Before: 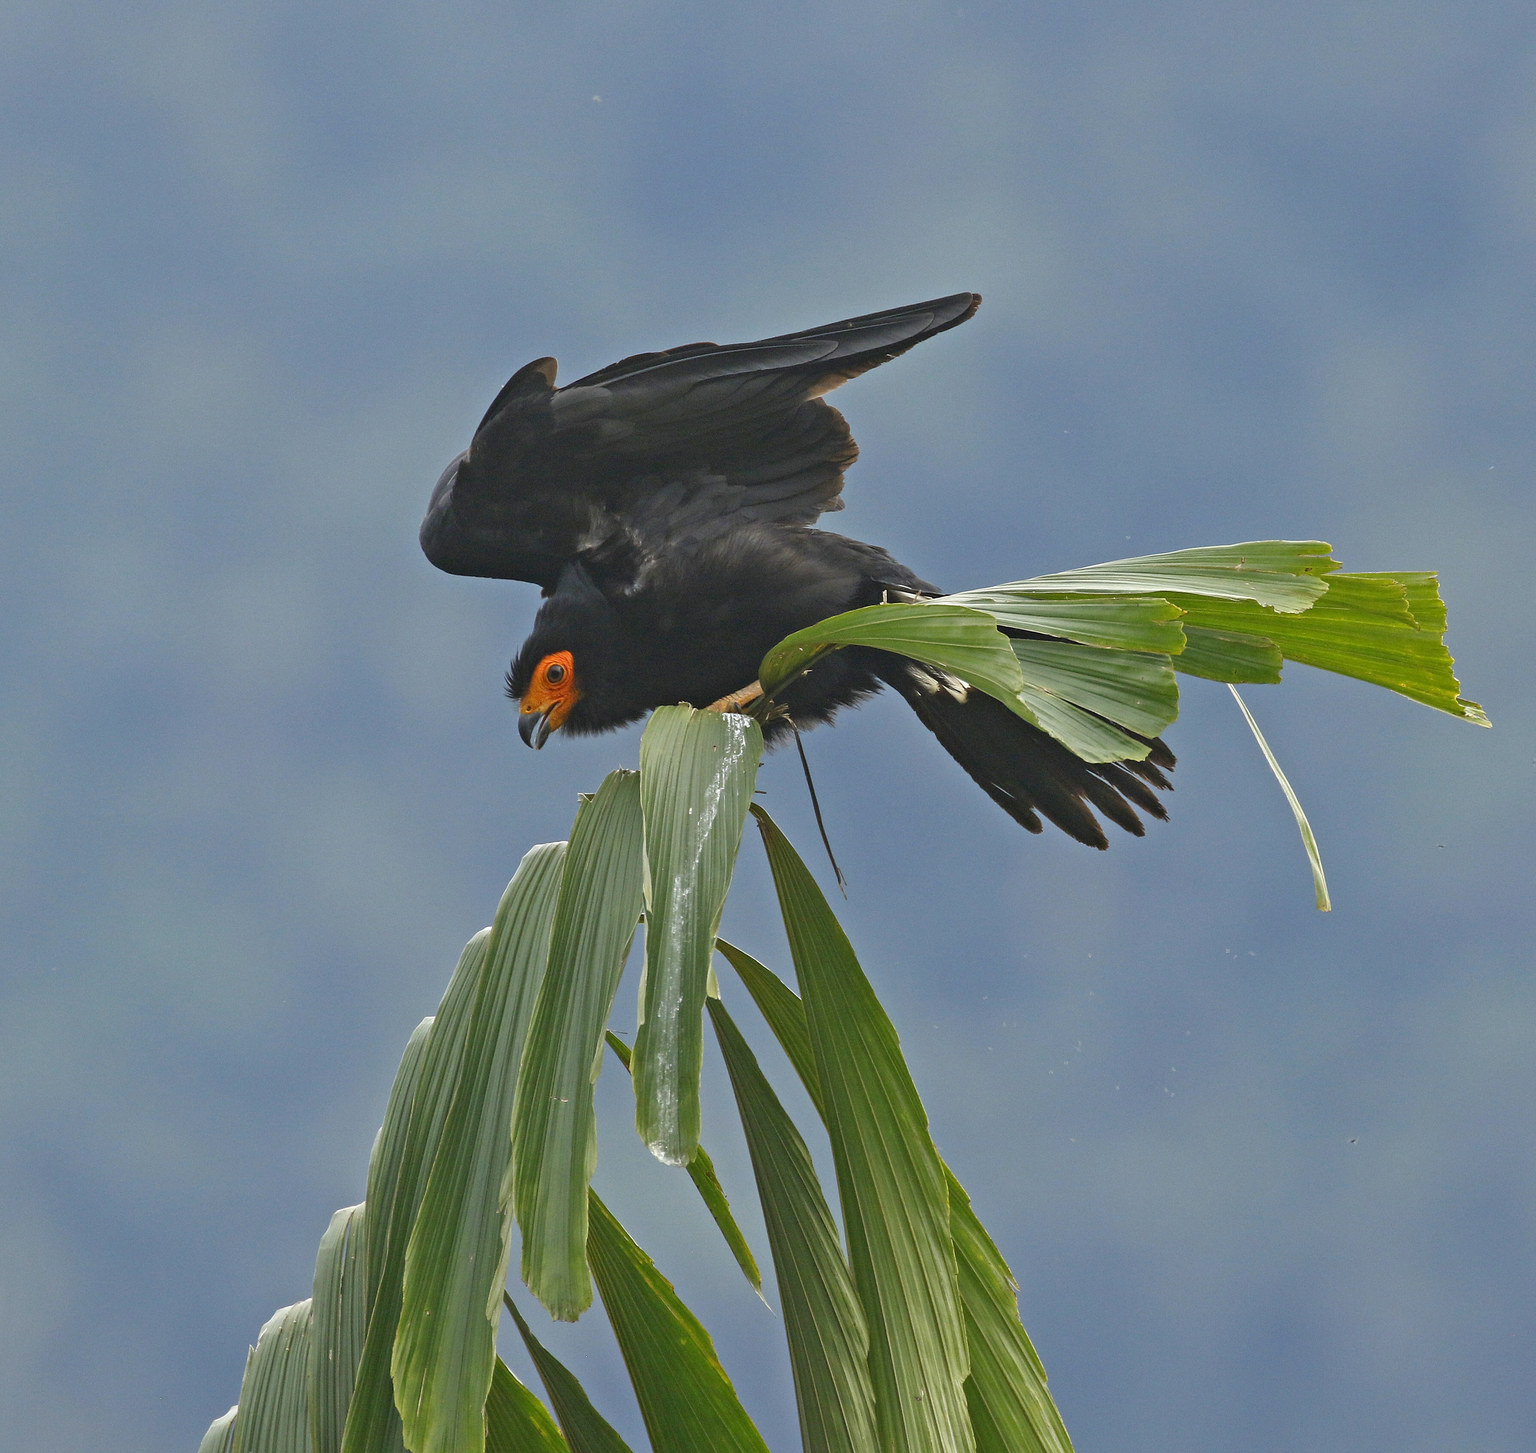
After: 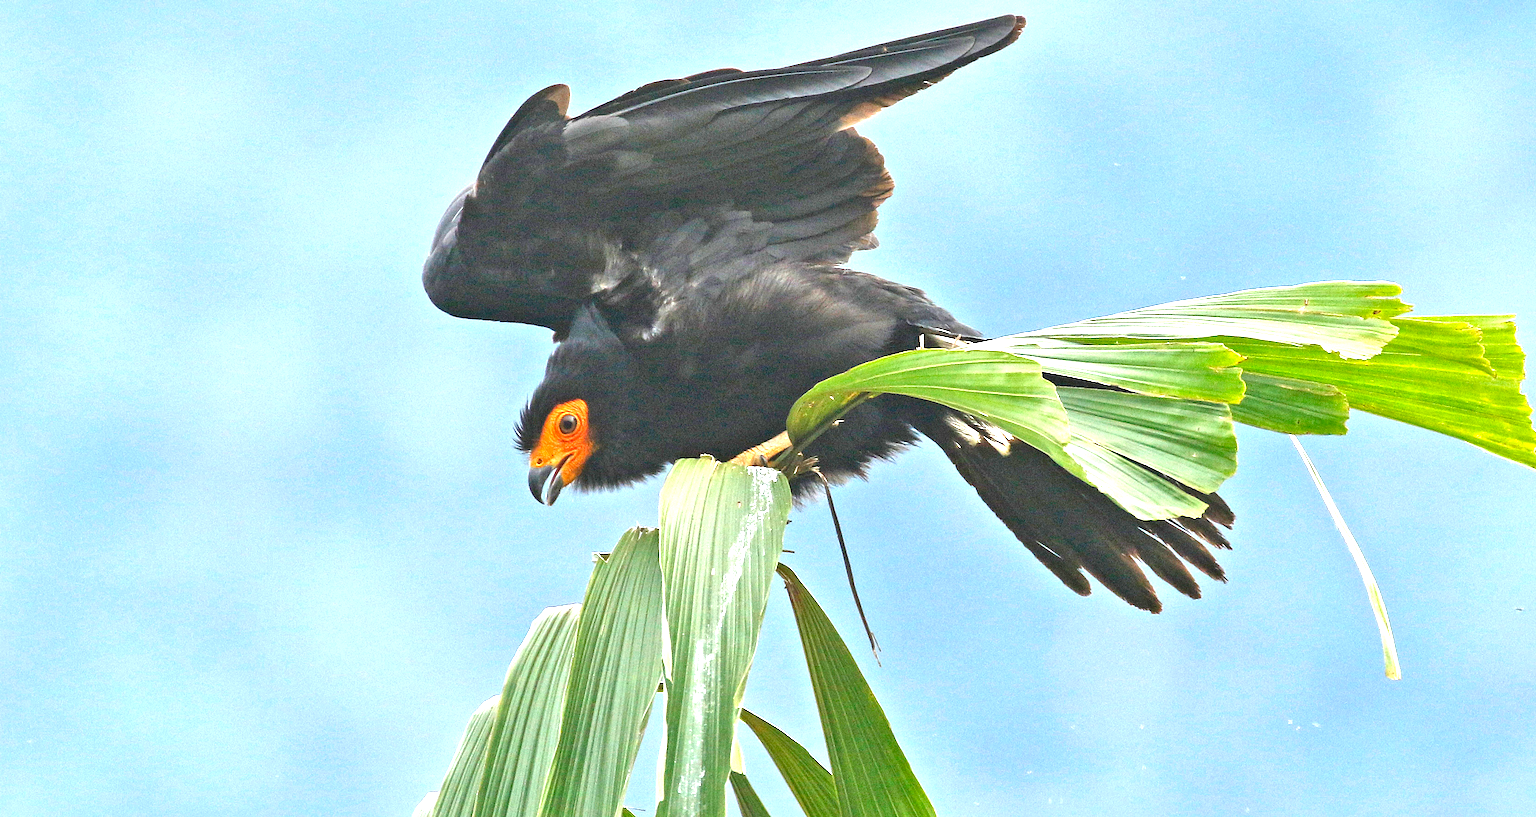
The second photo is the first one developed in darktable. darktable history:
local contrast: mode bilateral grid, contrast 25, coarseness 50, detail 123%, midtone range 0.2
exposure: black level correction 0, exposure 1.741 EV, compensate exposure bias true, compensate highlight preservation false
crop: left 1.744%, top 19.225%, right 5.069%, bottom 28.357%
tone equalizer: on, module defaults
